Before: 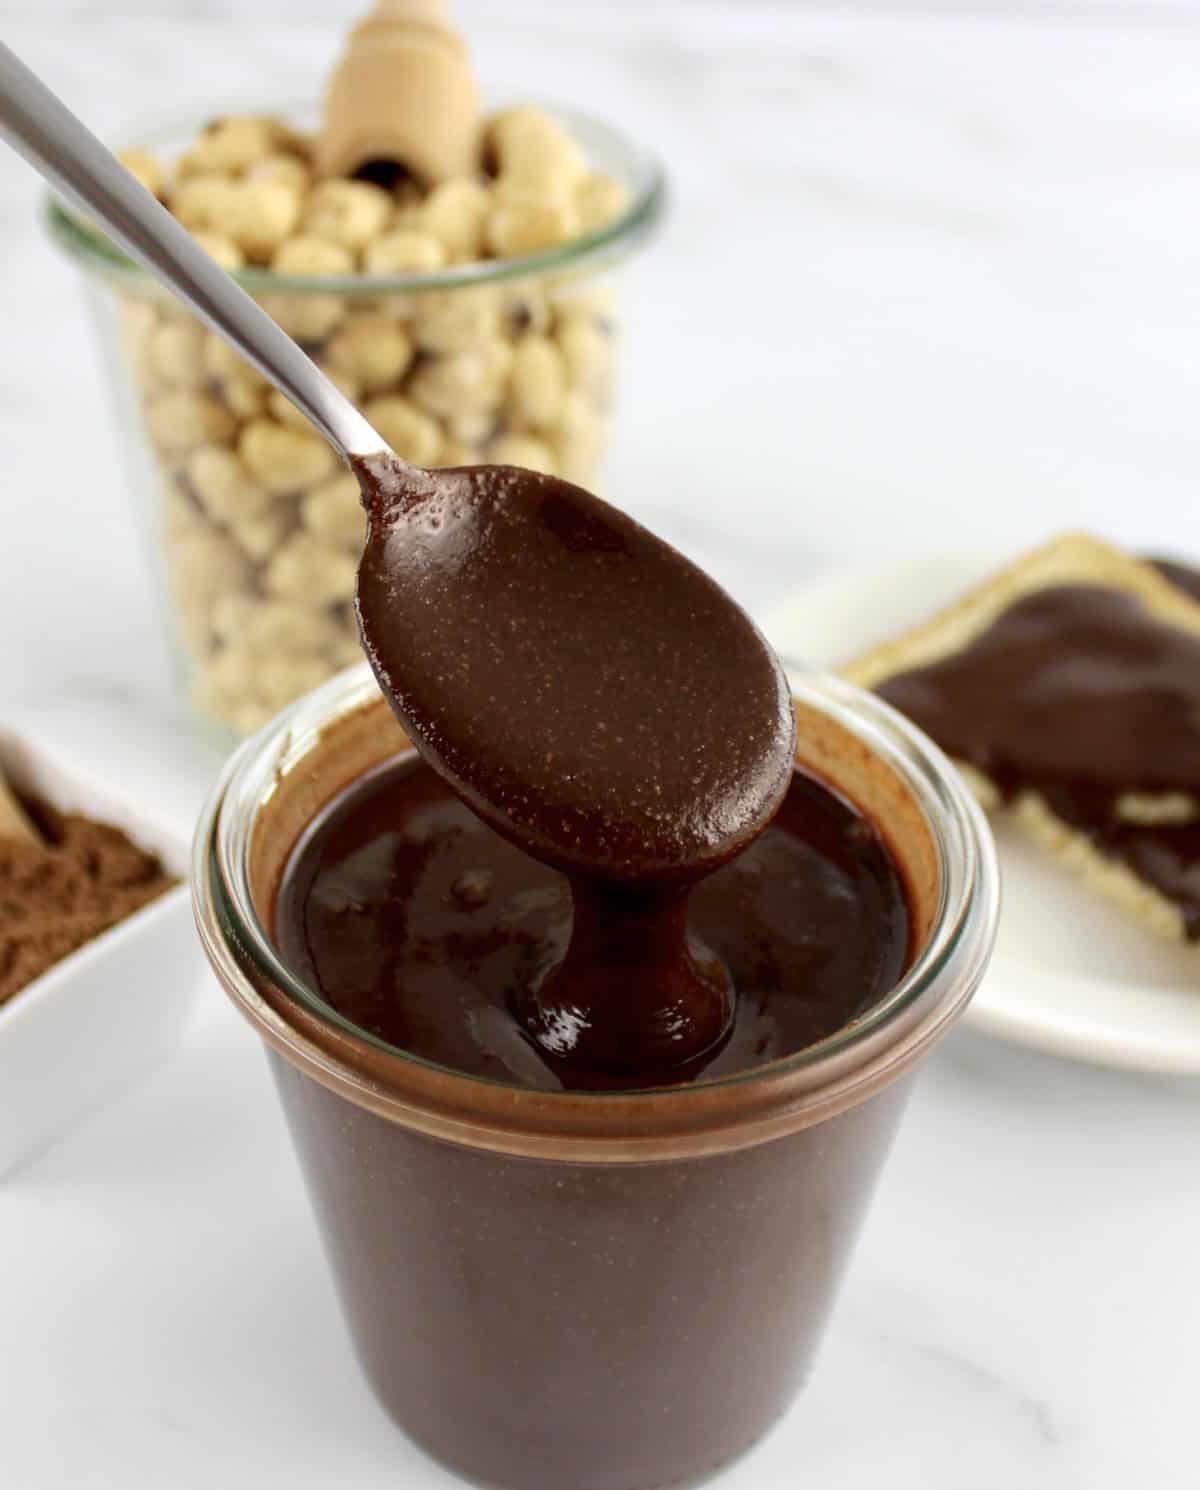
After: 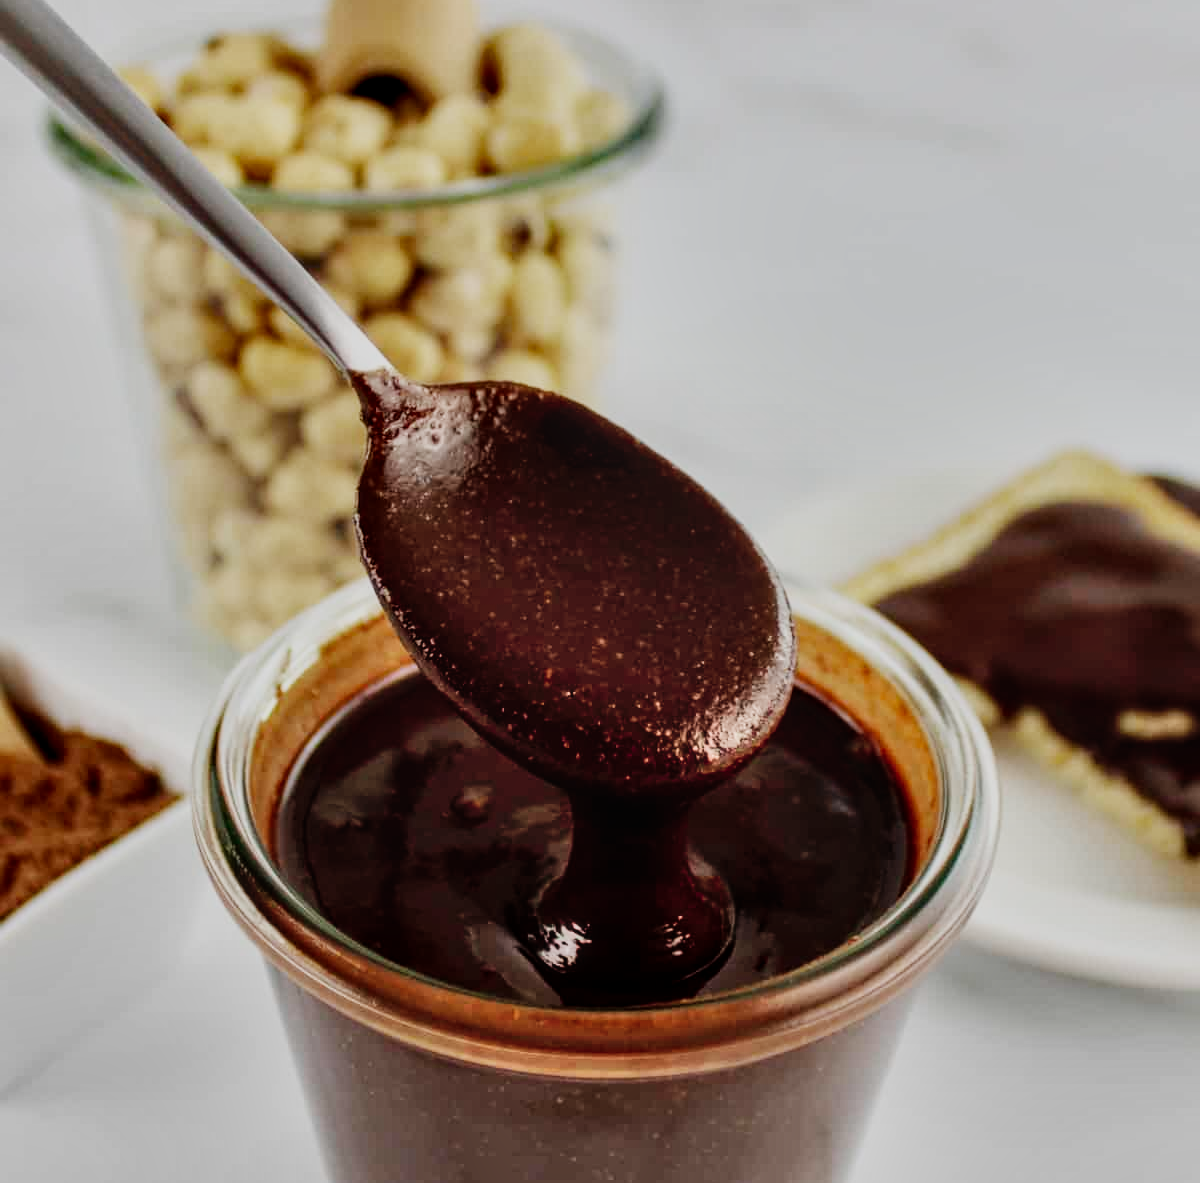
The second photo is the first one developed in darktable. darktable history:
crop and rotate: top 5.667%, bottom 14.937%
shadows and highlights: shadows 53, soften with gaussian
local contrast: on, module defaults
exposure: exposure -0.157 EV, compensate highlight preservation false
sigmoid: contrast 1.6, skew -0.2, preserve hue 0%, red attenuation 0.1, red rotation 0.035, green attenuation 0.1, green rotation -0.017, blue attenuation 0.15, blue rotation -0.052, base primaries Rec2020
